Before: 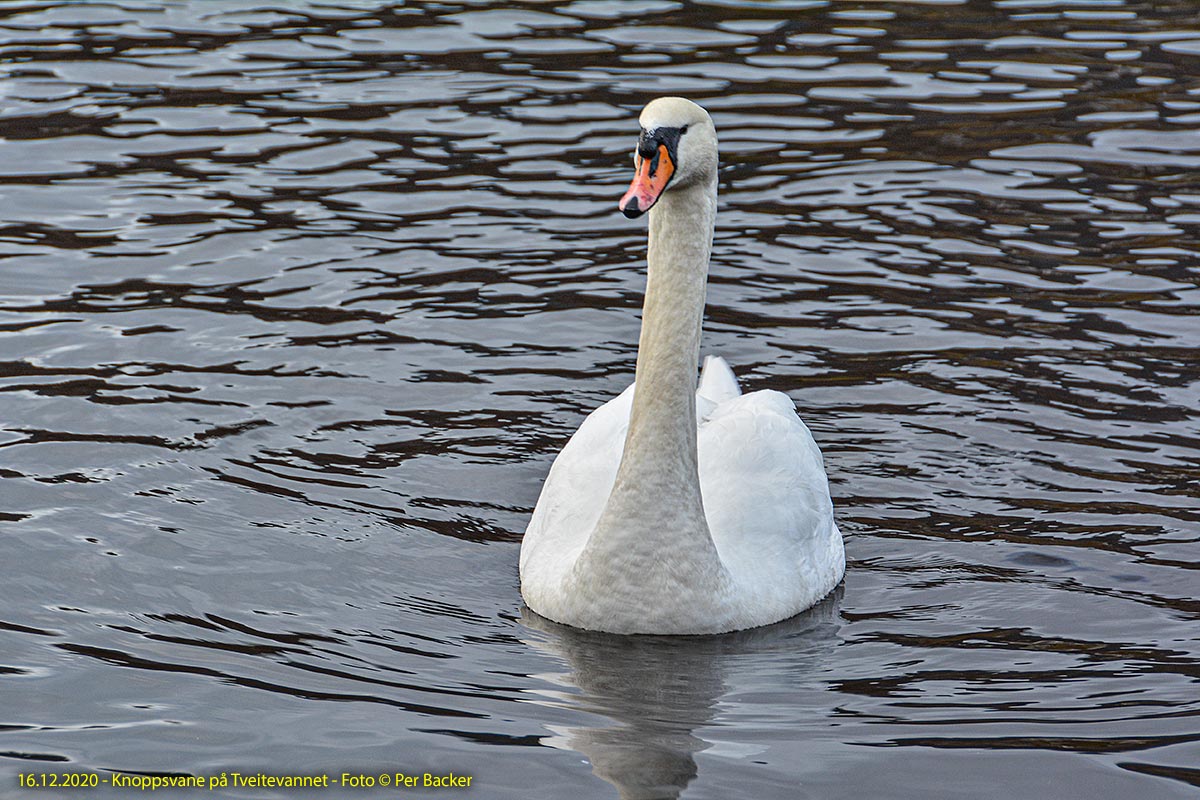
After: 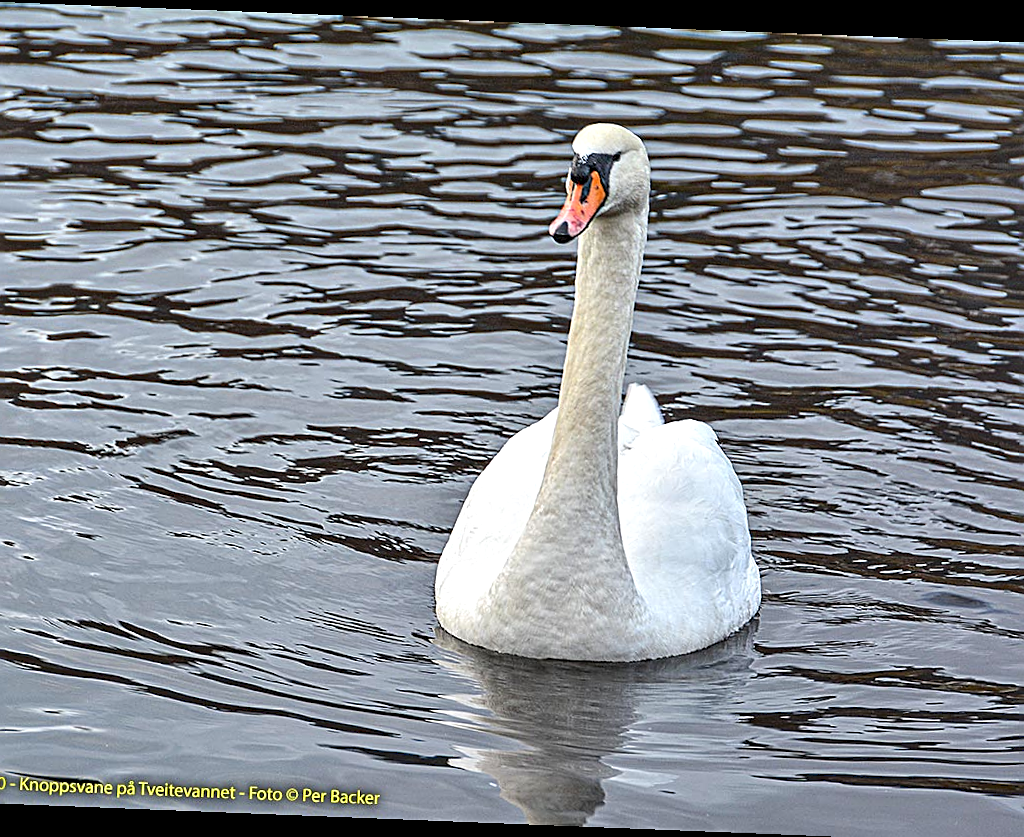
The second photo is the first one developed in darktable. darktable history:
shadows and highlights: shadows 62.66, white point adjustment 0.37, highlights -34.44, compress 83.82%
exposure: black level correction 0.001, exposure 0.5 EV, compensate exposure bias true, compensate highlight preservation false
crop: left 7.598%, right 7.873%
rotate and perspective: rotation 2.27°, automatic cropping off
sharpen: amount 0.575
